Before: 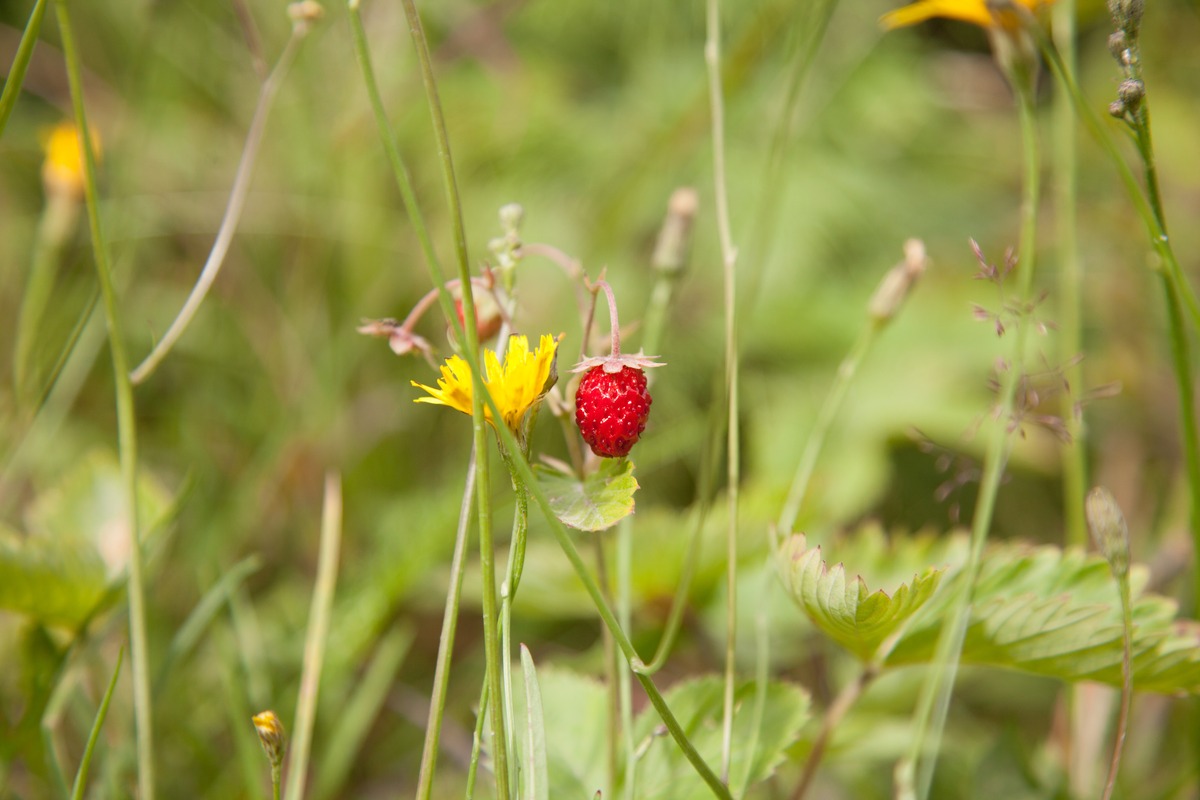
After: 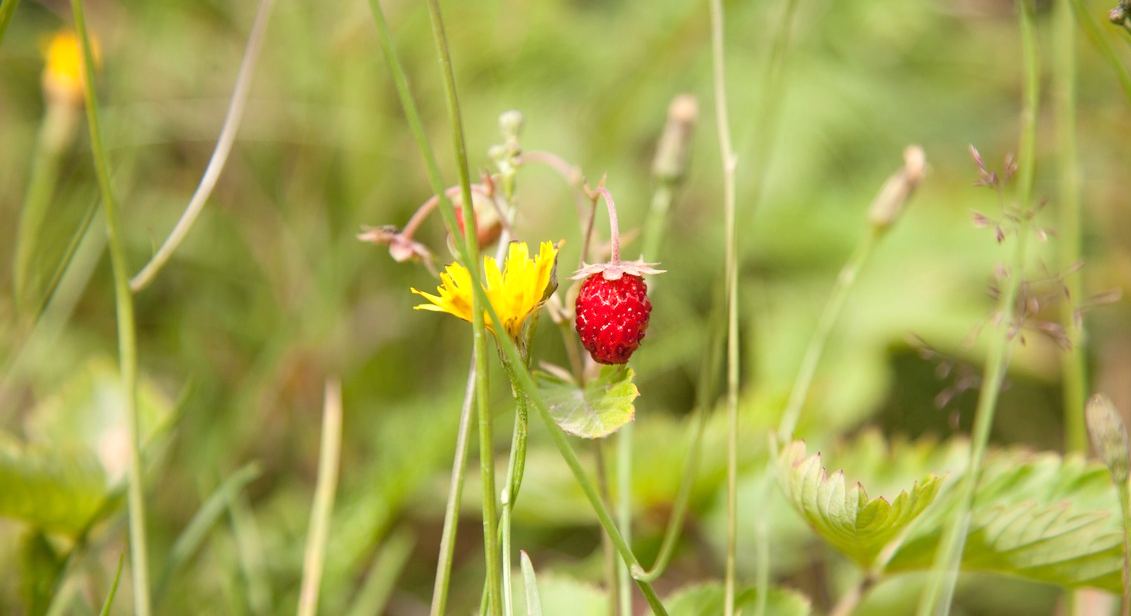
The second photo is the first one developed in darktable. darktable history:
crop and rotate: angle 0.03°, top 11.643%, right 5.651%, bottom 11.189%
rgb levels: levels [[0.01, 0.419, 0.839], [0, 0.5, 1], [0, 0.5, 1]]
